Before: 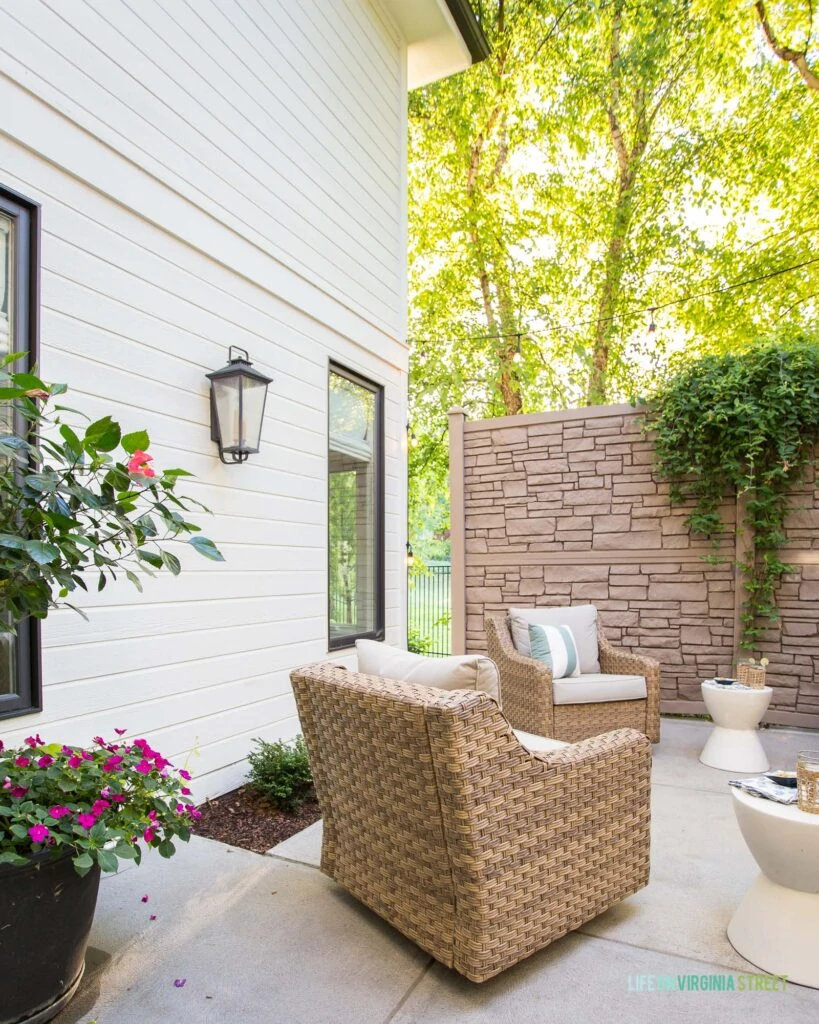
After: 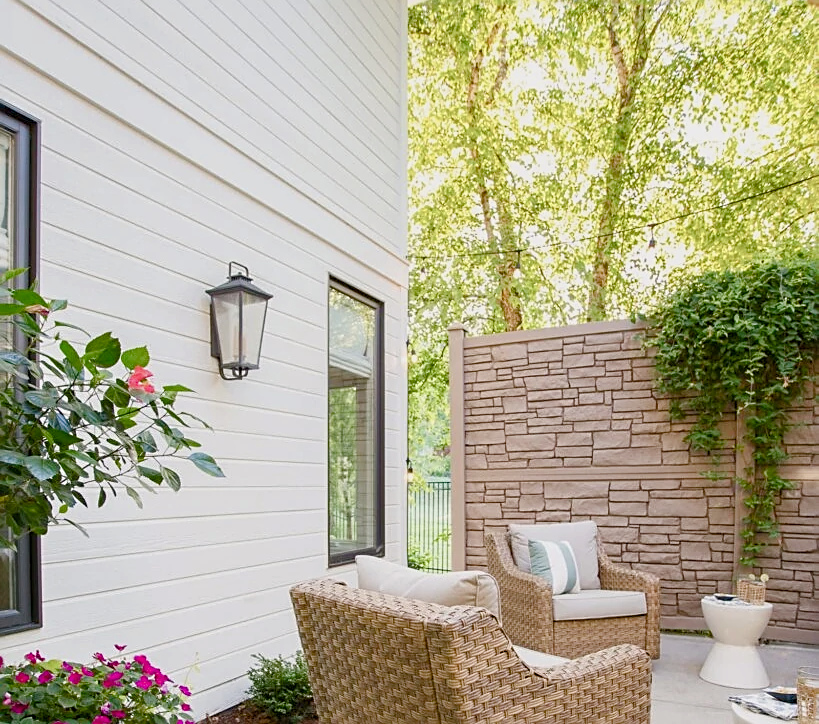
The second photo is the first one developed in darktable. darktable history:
sharpen: on, module defaults
color balance rgb: shadows lift › chroma 1%, shadows lift › hue 113°, highlights gain › chroma 0.2%, highlights gain › hue 333°, perceptual saturation grading › global saturation 20%, perceptual saturation grading › highlights -50%, perceptual saturation grading › shadows 25%, contrast -10%
crop and rotate: top 8.293%, bottom 20.996%
